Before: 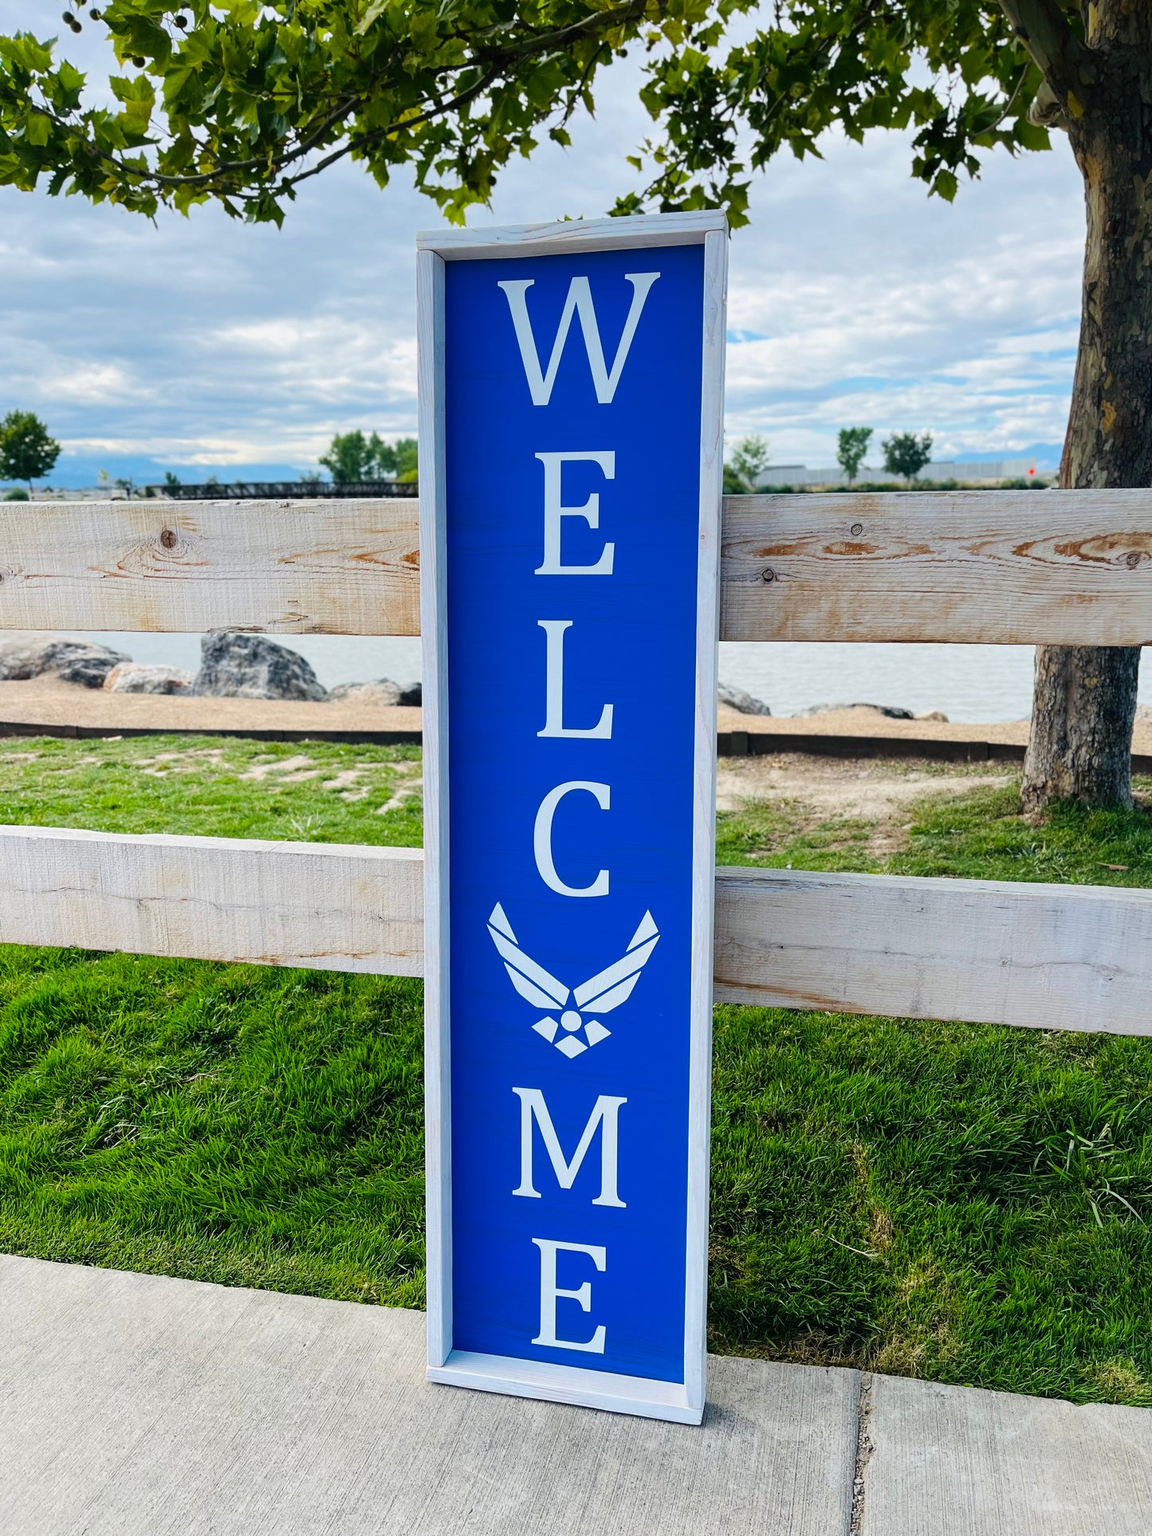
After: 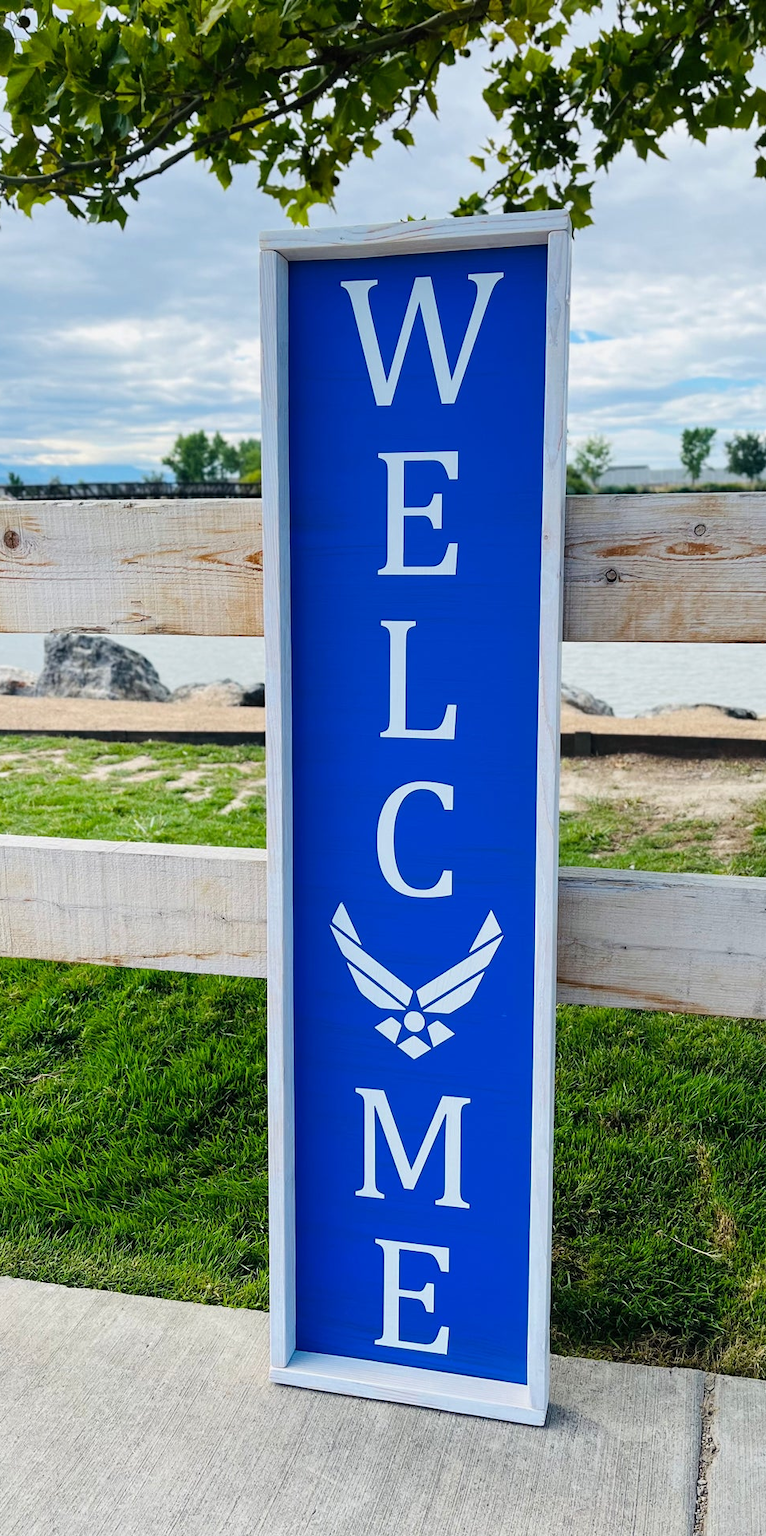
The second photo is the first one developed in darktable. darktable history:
crop and rotate: left 13.695%, right 19.759%
